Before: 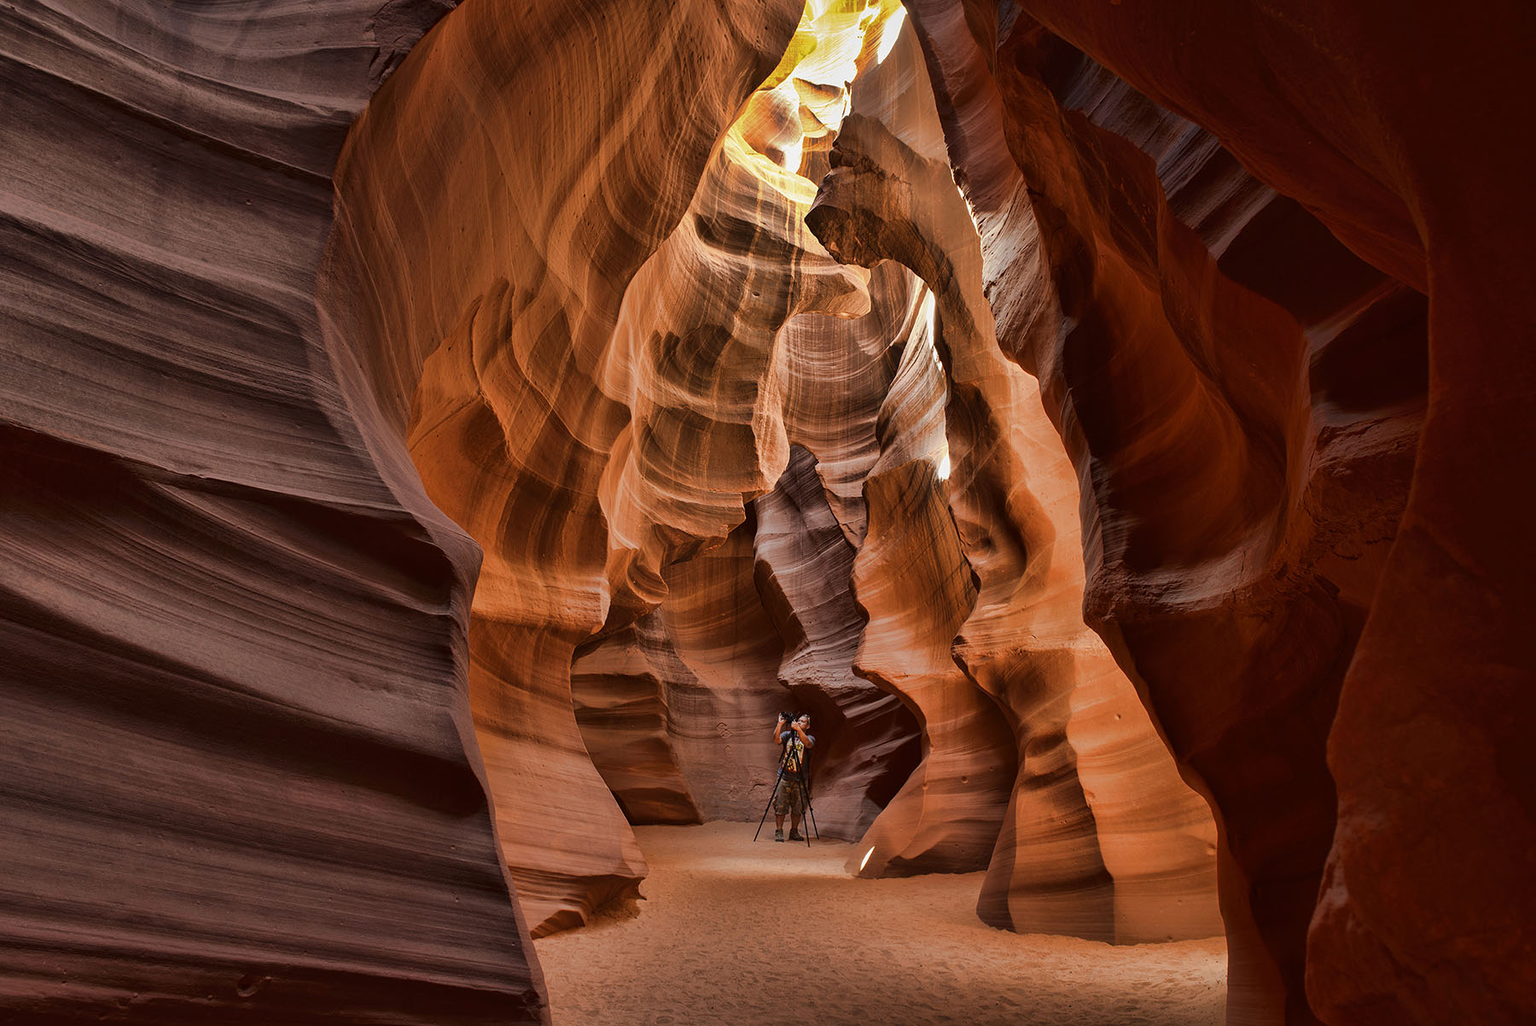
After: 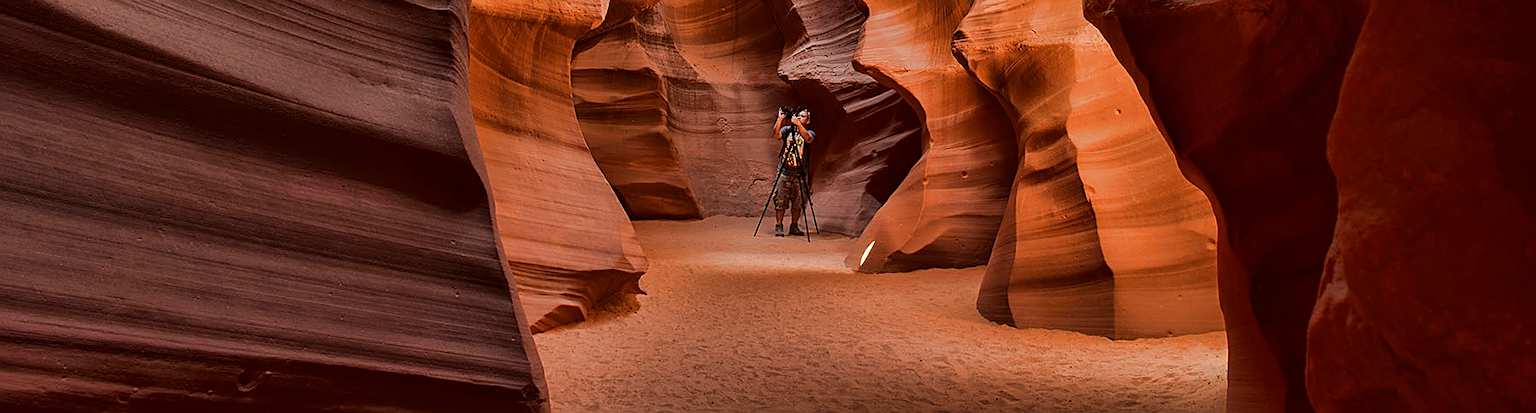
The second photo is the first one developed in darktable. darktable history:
crop and rotate: top 59.055%, bottom 0.522%
sharpen: on, module defaults
